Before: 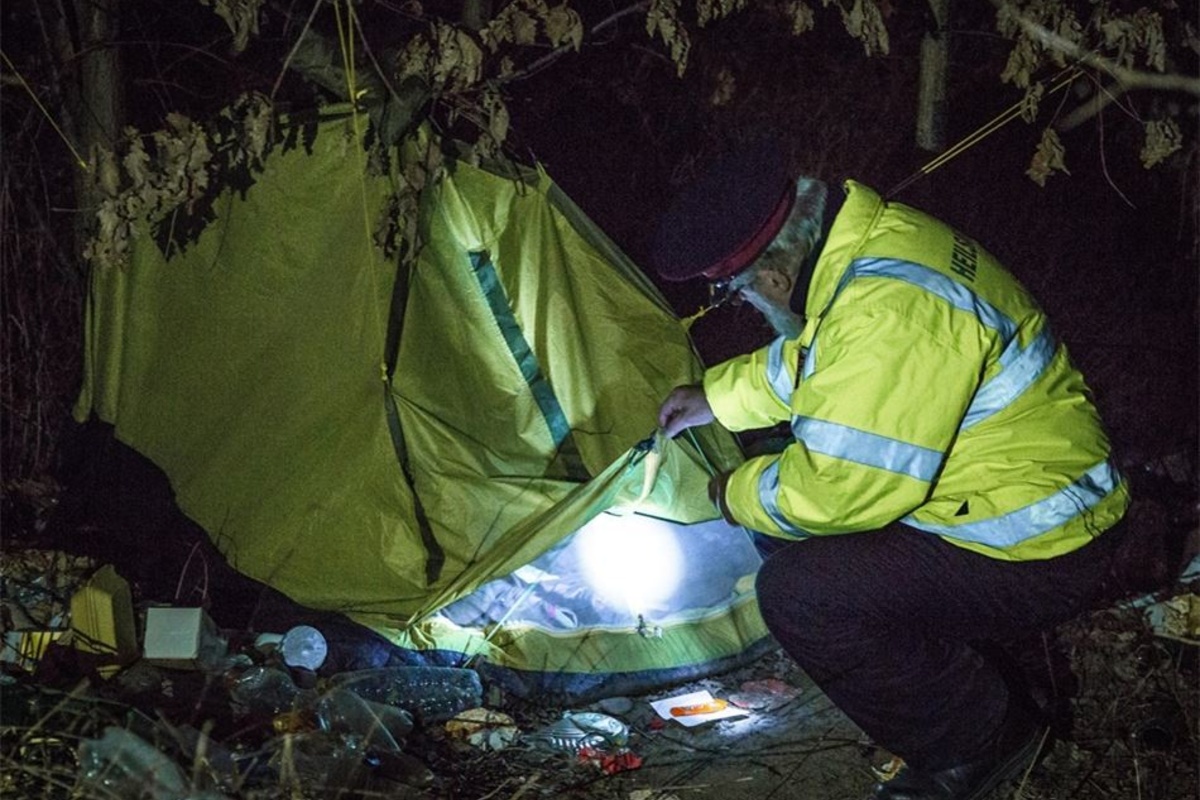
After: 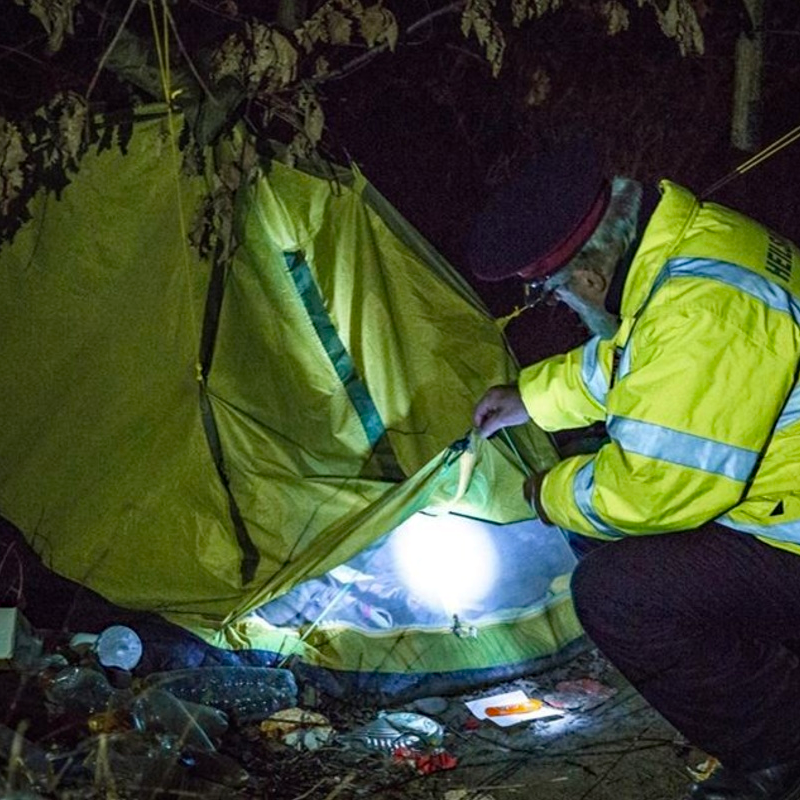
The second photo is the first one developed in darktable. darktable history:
color balance: output saturation 110%
crop and rotate: left 15.446%, right 17.836%
haze removal: compatibility mode true, adaptive false
